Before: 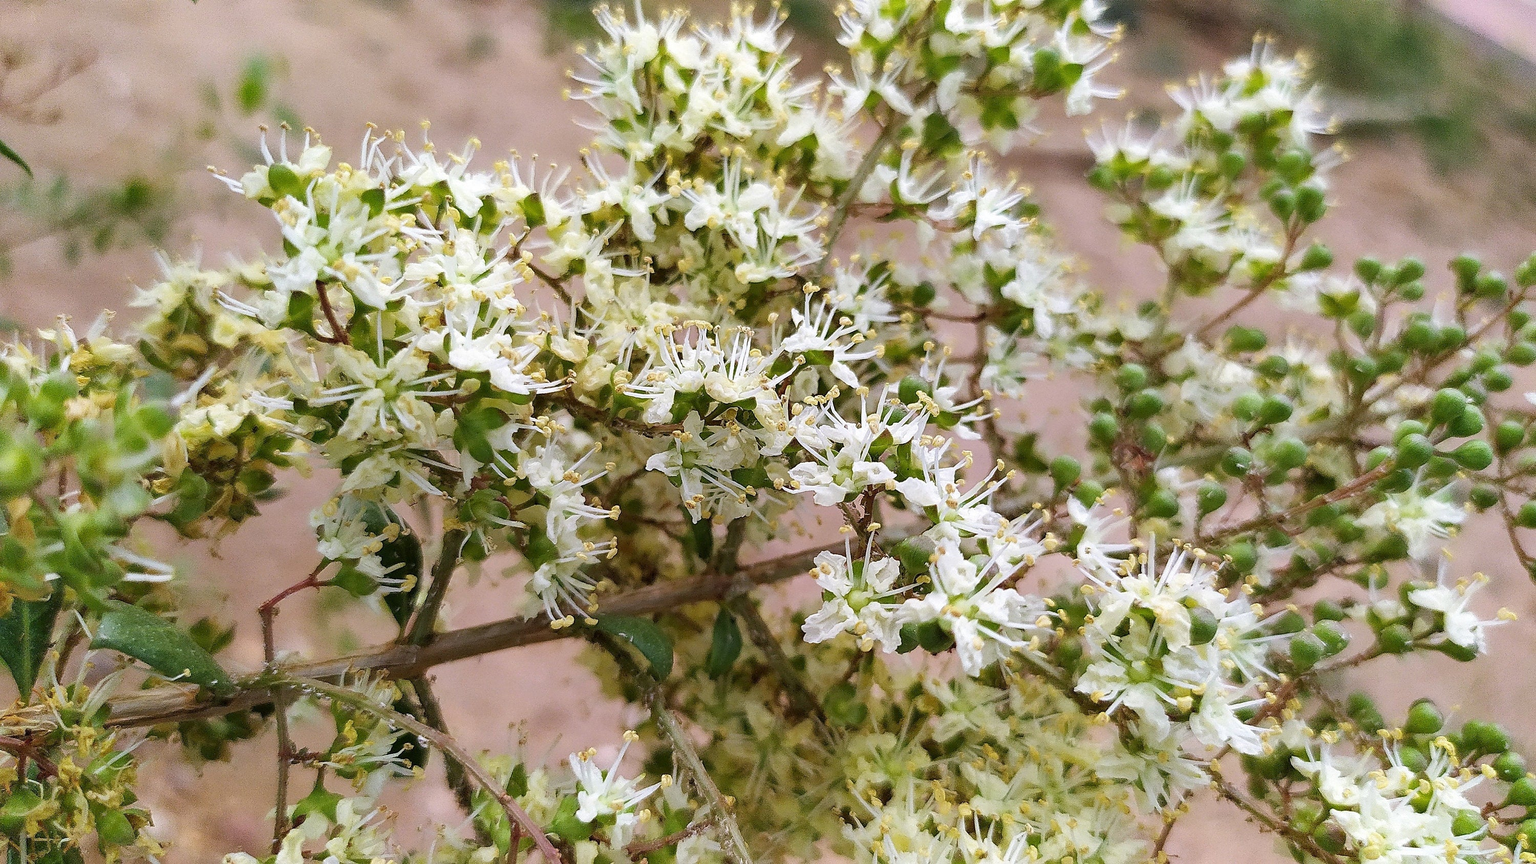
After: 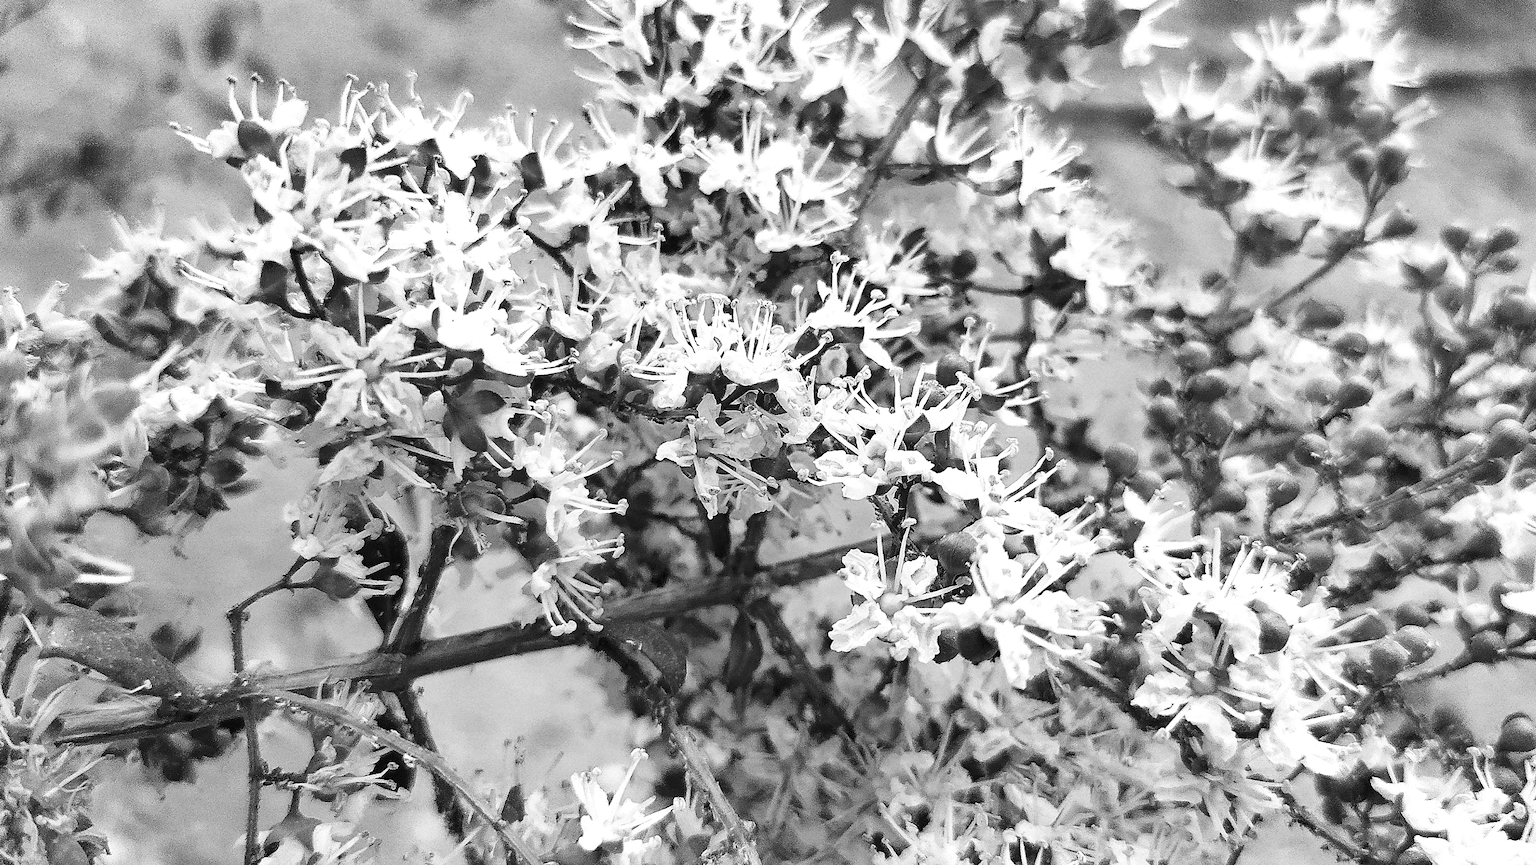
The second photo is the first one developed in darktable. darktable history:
shadows and highlights: radius 169.68, shadows 26.82, white point adjustment 3.28, highlights -67.93, soften with gaussian
base curve: curves: ch0 [(0, 0) (0.036, 0.037) (0.121, 0.228) (0.46, 0.76) (0.859, 0.983) (1, 1)], preserve colors none
color calibration: output gray [0.22, 0.42, 0.37, 0], illuminant as shot in camera, x 0.358, y 0.373, temperature 4628.91 K
haze removal: compatibility mode true, adaptive false
crop: left 3.538%, top 6.512%, right 6.243%, bottom 3.175%
